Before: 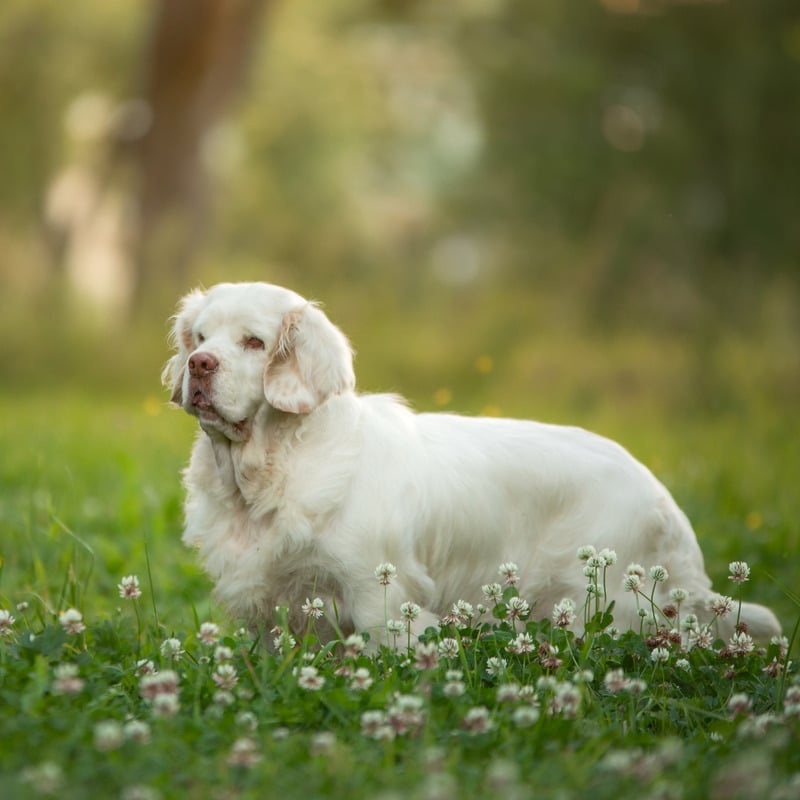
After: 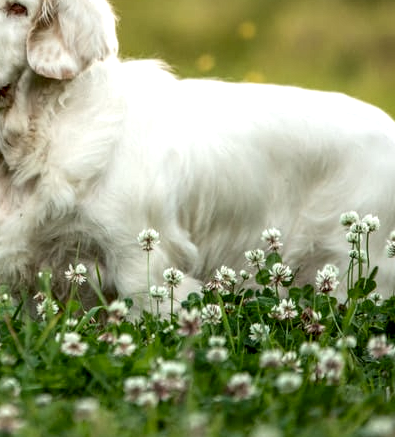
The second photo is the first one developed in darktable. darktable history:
contrast brightness saturation: contrast 0.01, saturation -0.05
local contrast: highlights 12%, shadows 38%, detail 183%, midtone range 0.471
exposure: black level correction 0.007, exposure 0.159 EV, compensate highlight preservation false
crop: left 29.672%, top 41.786%, right 20.851%, bottom 3.487%
